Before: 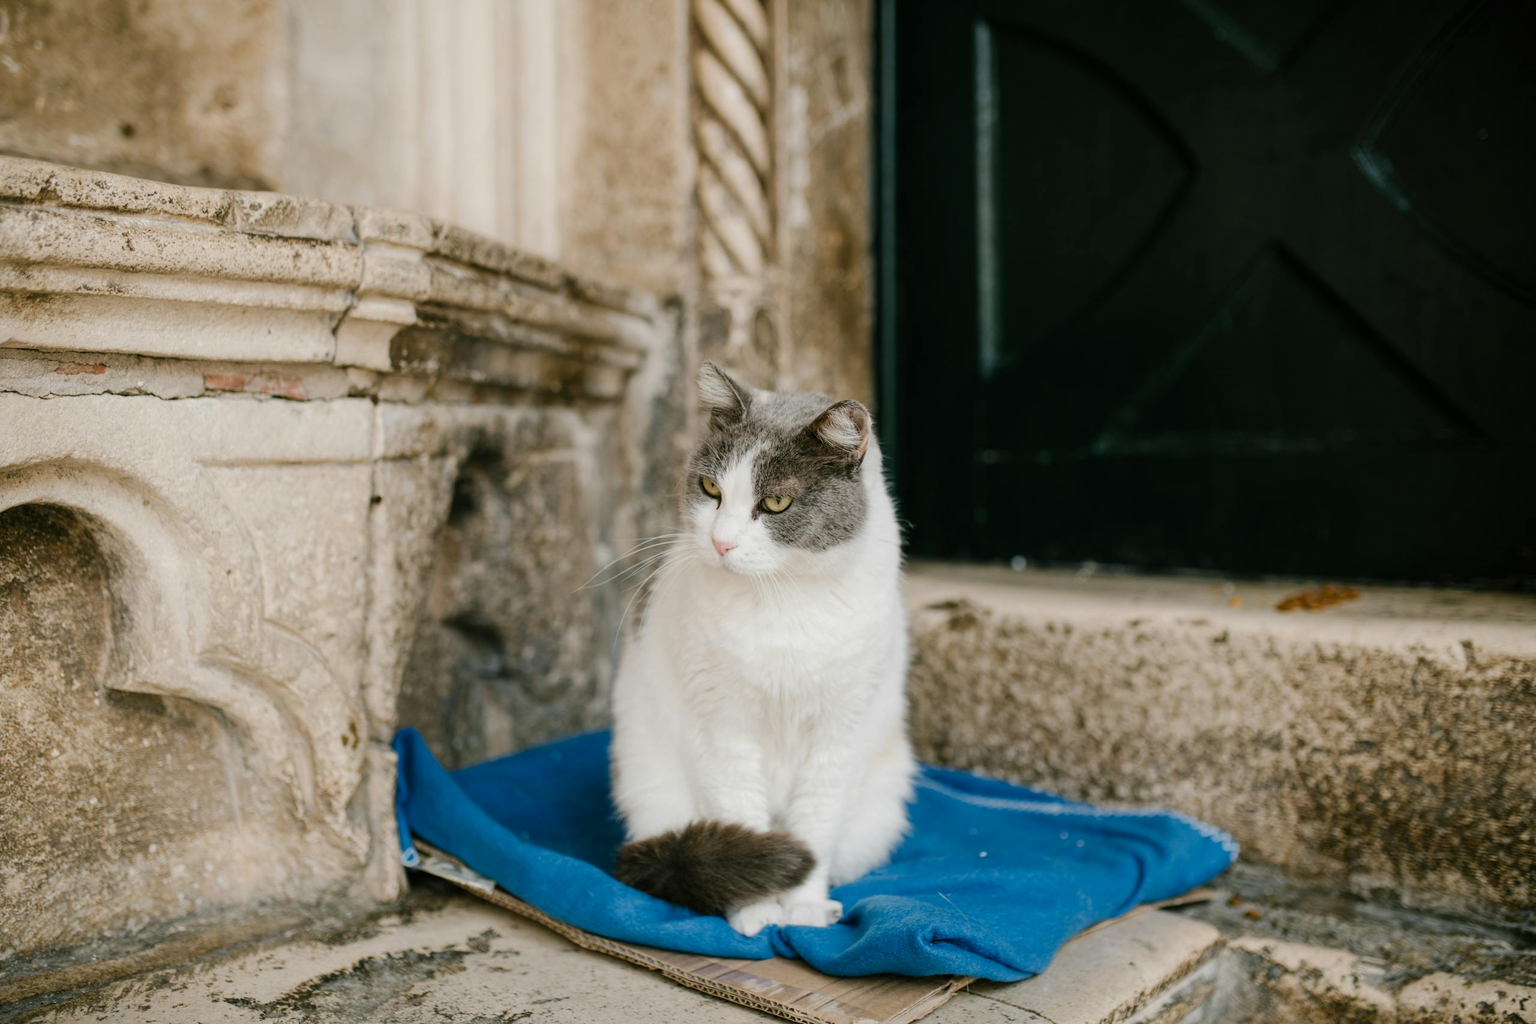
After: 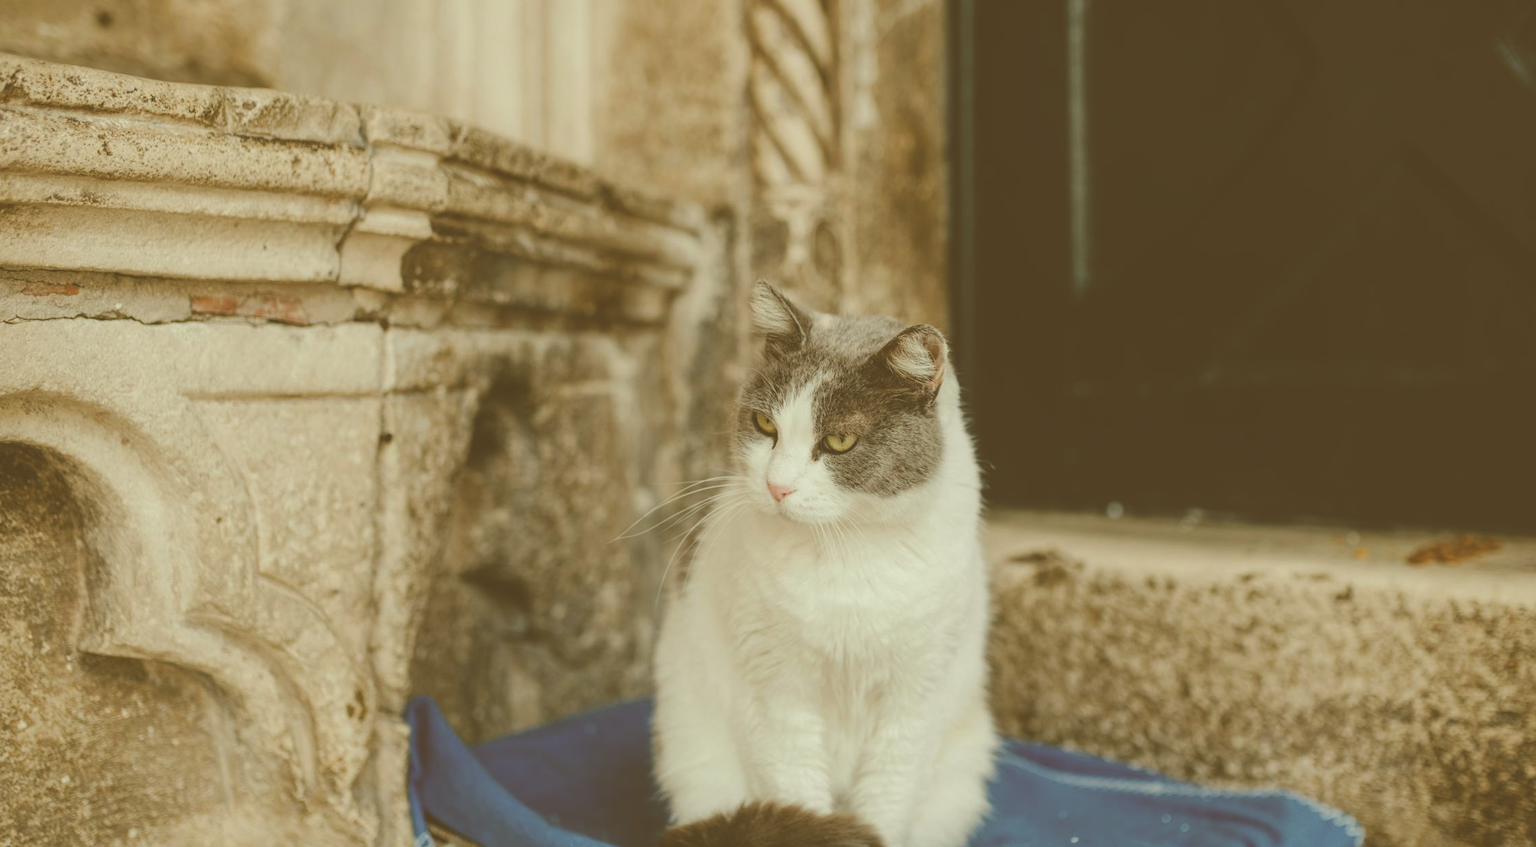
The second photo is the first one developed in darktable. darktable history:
local contrast: highlights 107%, shadows 98%, detail 119%, midtone range 0.2
shadows and highlights: shadows -20.56, white point adjustment -2.01, highlights -34.95
crop and rotate: left 2.367%, top 11.167%, right 9.433%, bottom 15.867%
exposure: black level correction -0.064, exposure -0.049 EV, compensate highlight preservation false
color correction: highlights a* -6.05, highlights b* 9.6, shadows a* 10.17, shadows b* 23.43
